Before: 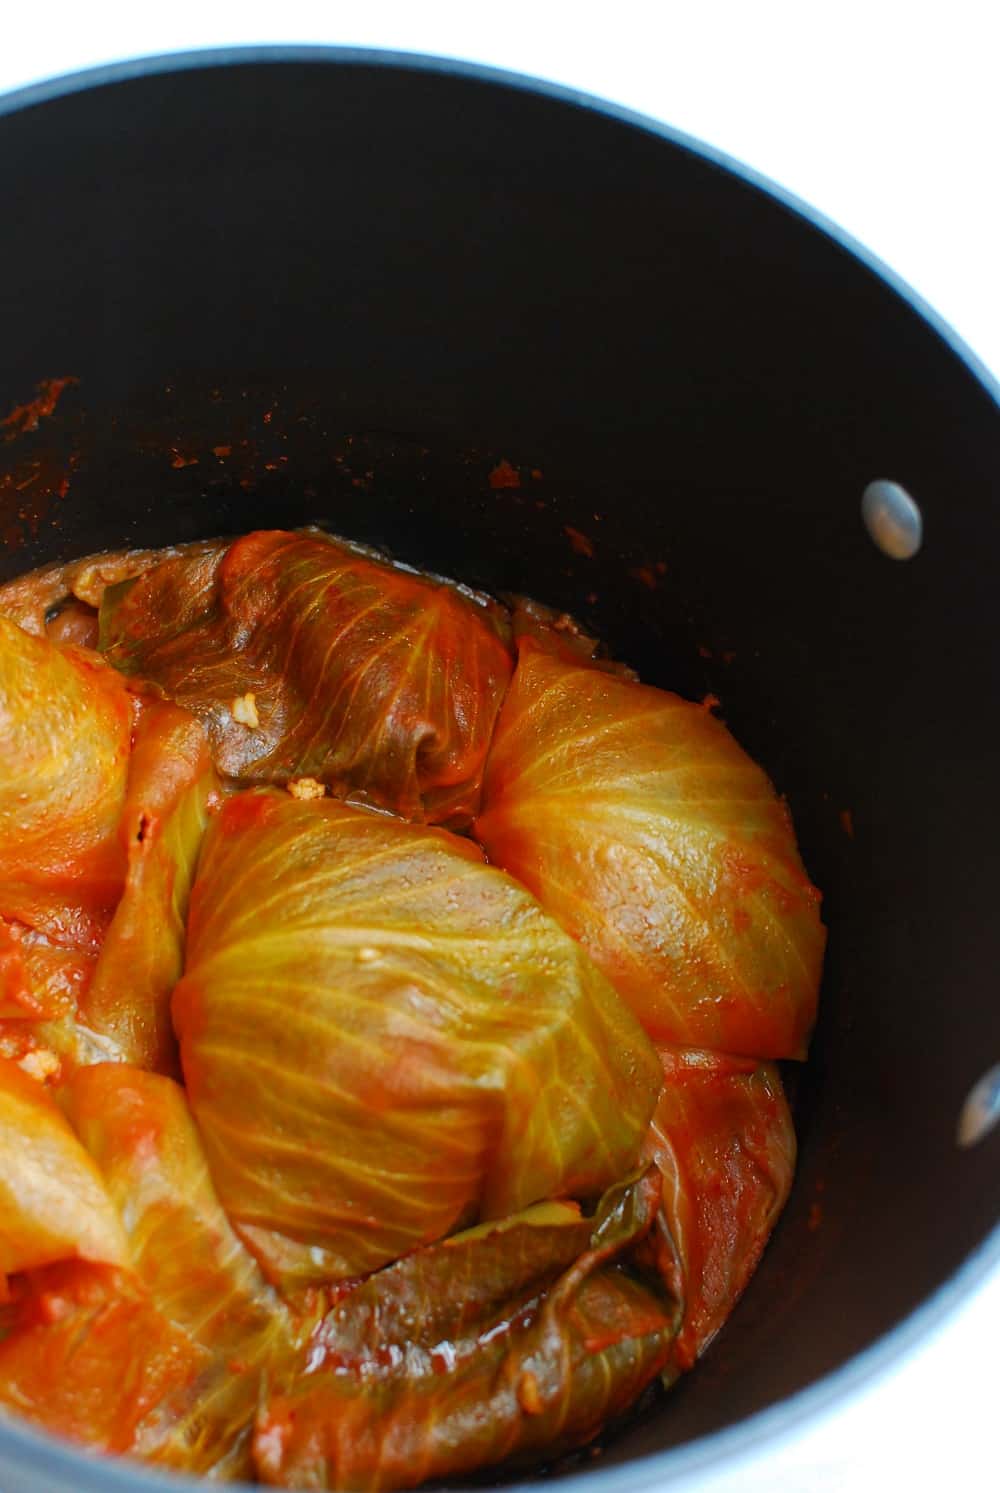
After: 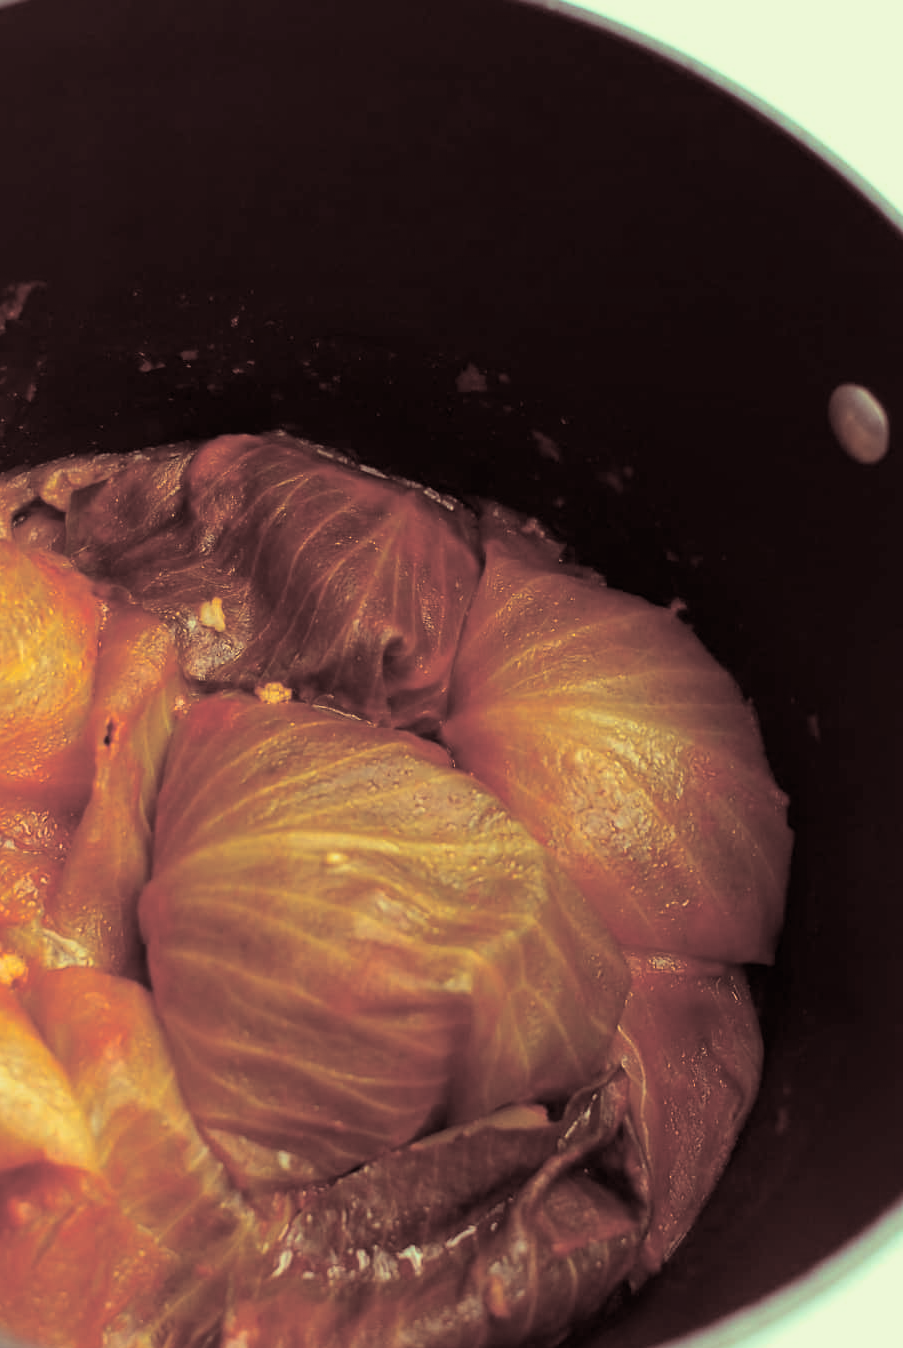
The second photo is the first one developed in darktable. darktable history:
crop: left 3.305%, top 6.436%, right 6.389%, bottom 3.258%
white balance: red 1.08, blue 0.791
color correction: highlights a* -5.94, highlights b* 11.19
split-toning: shadows › saturation 0.3, highlights › hue 180°, highlights › saturation 0.3, compress 0%
